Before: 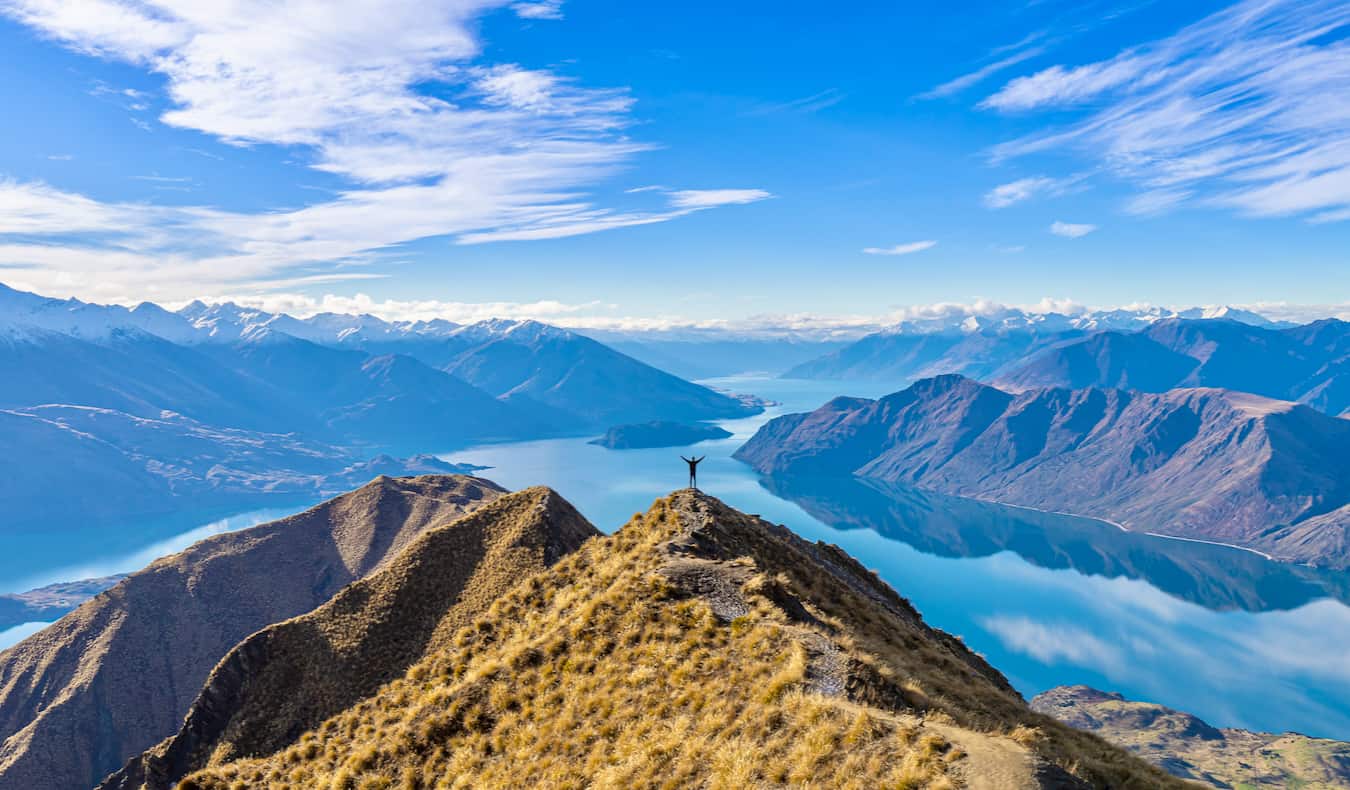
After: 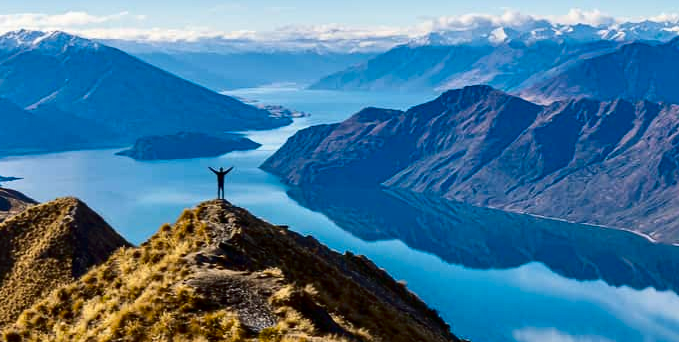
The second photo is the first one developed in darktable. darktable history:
crop: left 35.03%, top 36.625%, right 14.663%, bottom 20.057%
contrast brightness saturation: contrast 0.19, brightness -0.24, saturation 0.11
